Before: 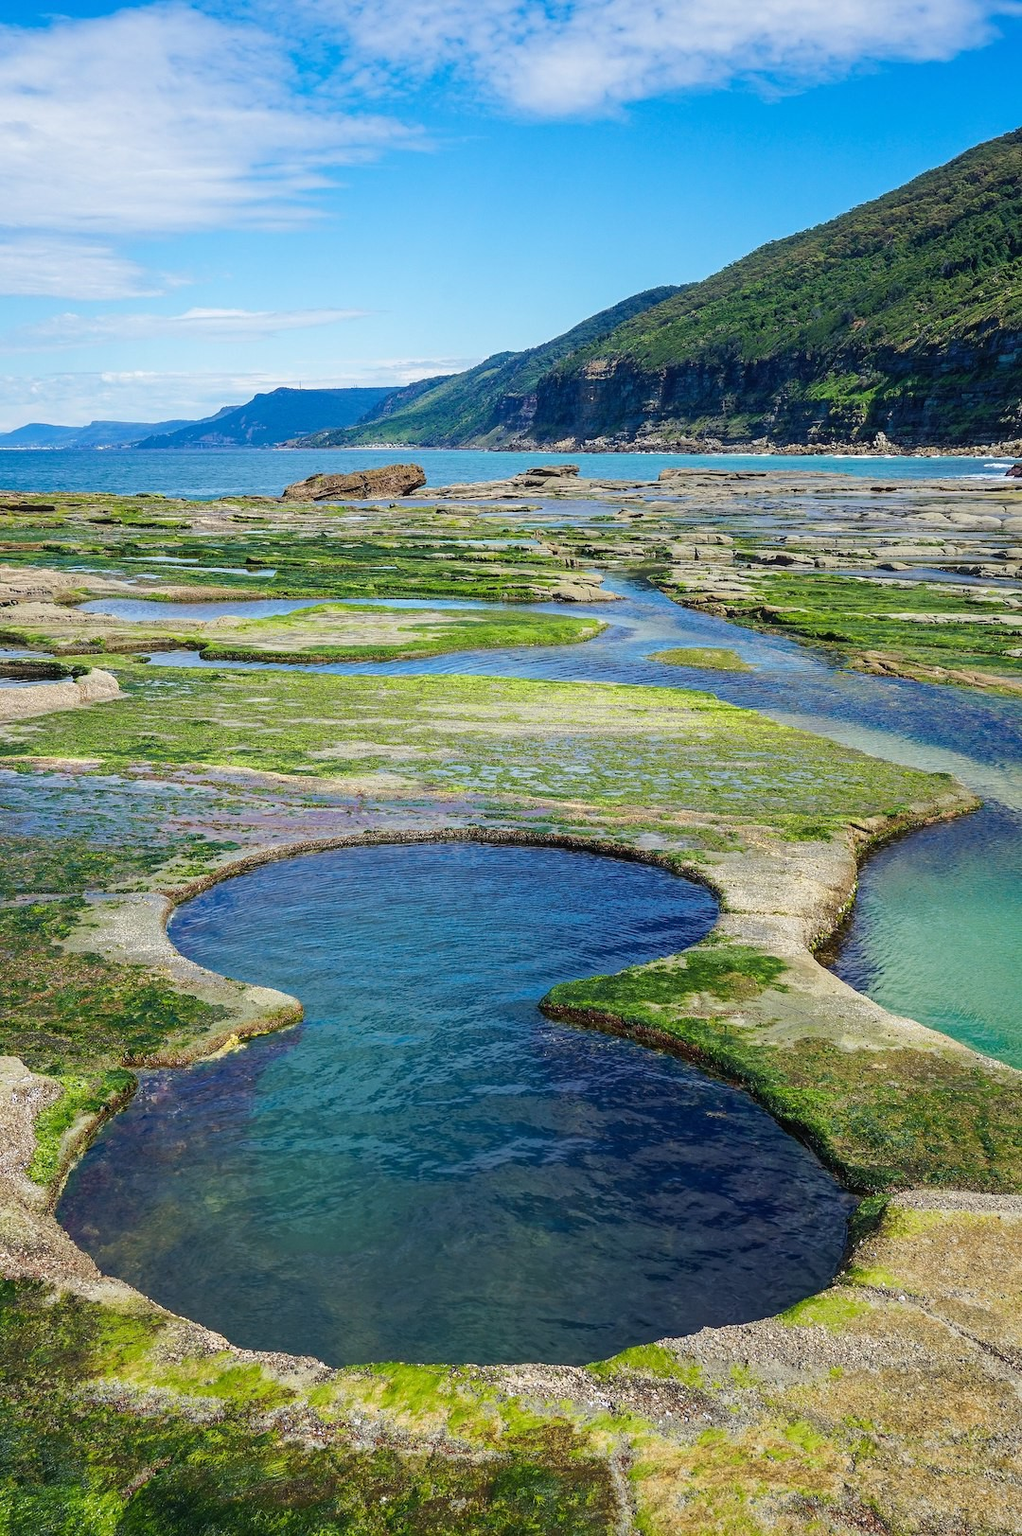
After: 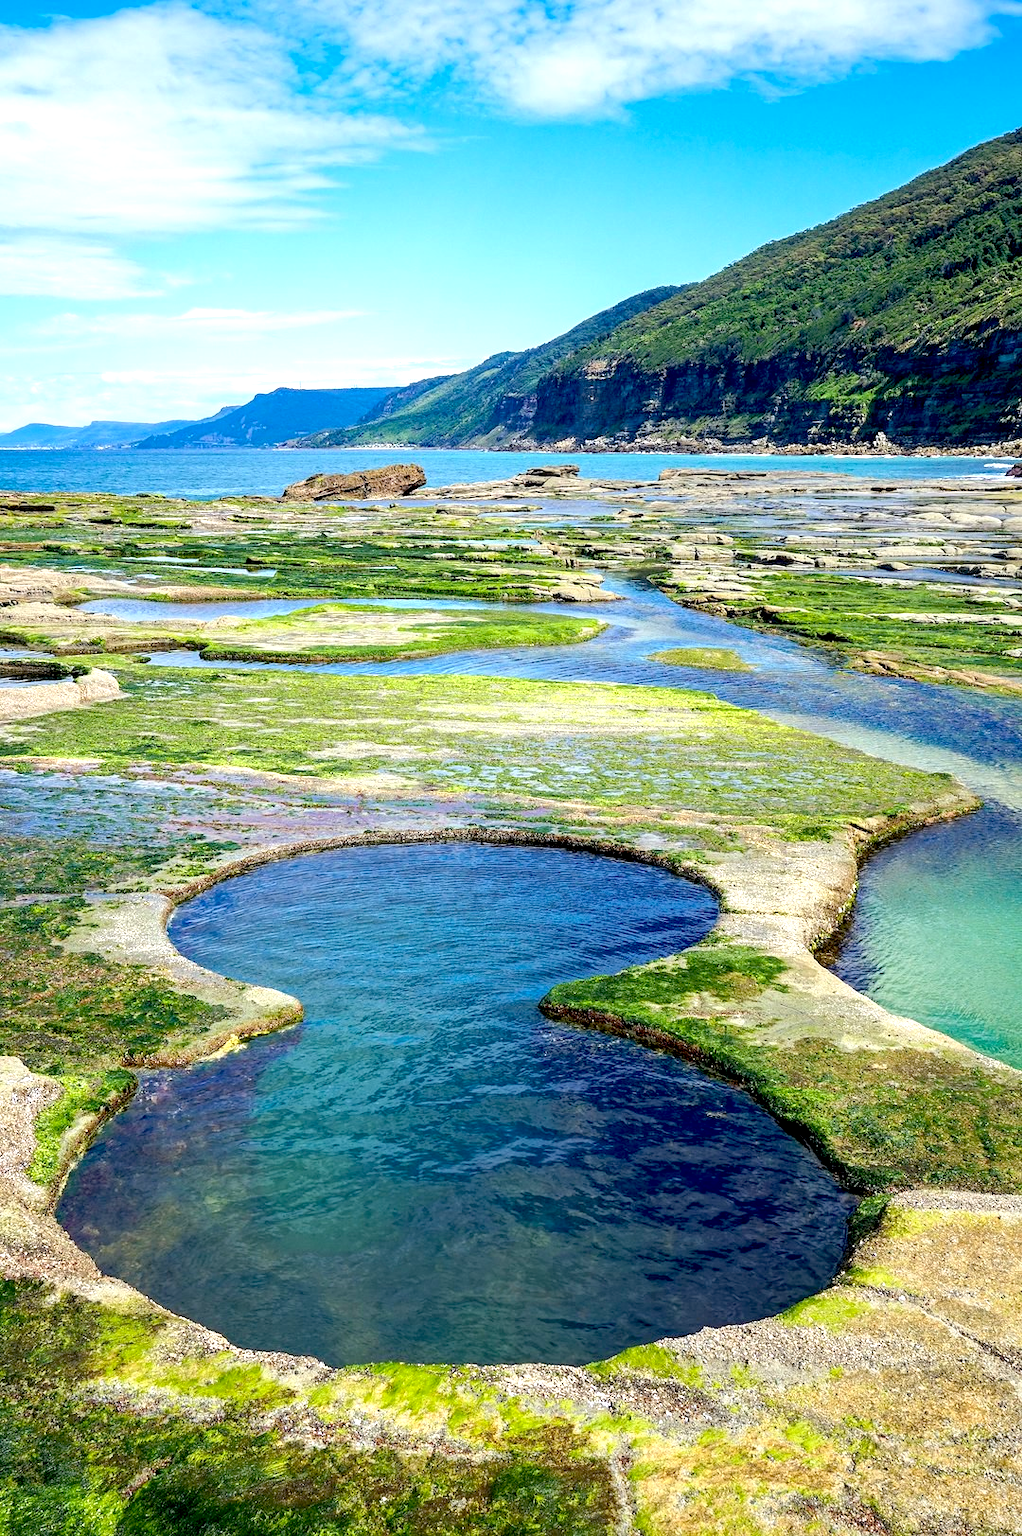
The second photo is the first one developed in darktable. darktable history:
exposure: black level correction 0.012, exposure 0.7 EV, compensate exposure bias true, compensate highlight preservation false
